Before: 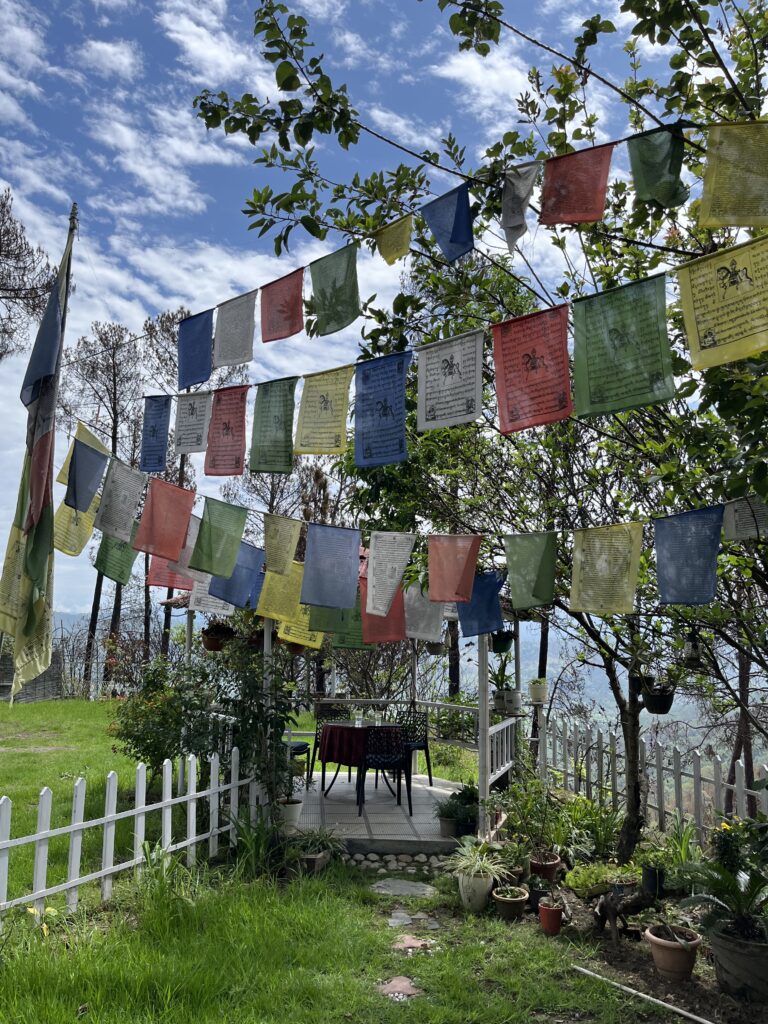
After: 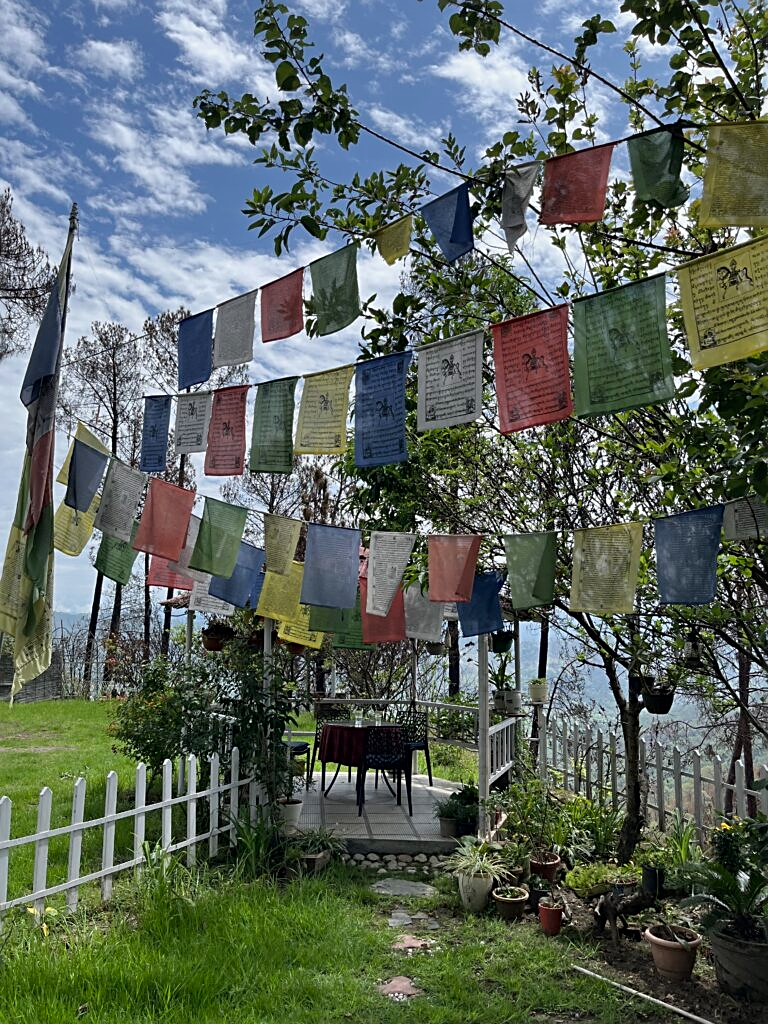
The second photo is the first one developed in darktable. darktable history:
sharpen: on, module defaults
contrast brightness saturation: saturation -0.081
exposure: black level correction 0.001, exposure -0.125 EV, compensate highlight preservation false
